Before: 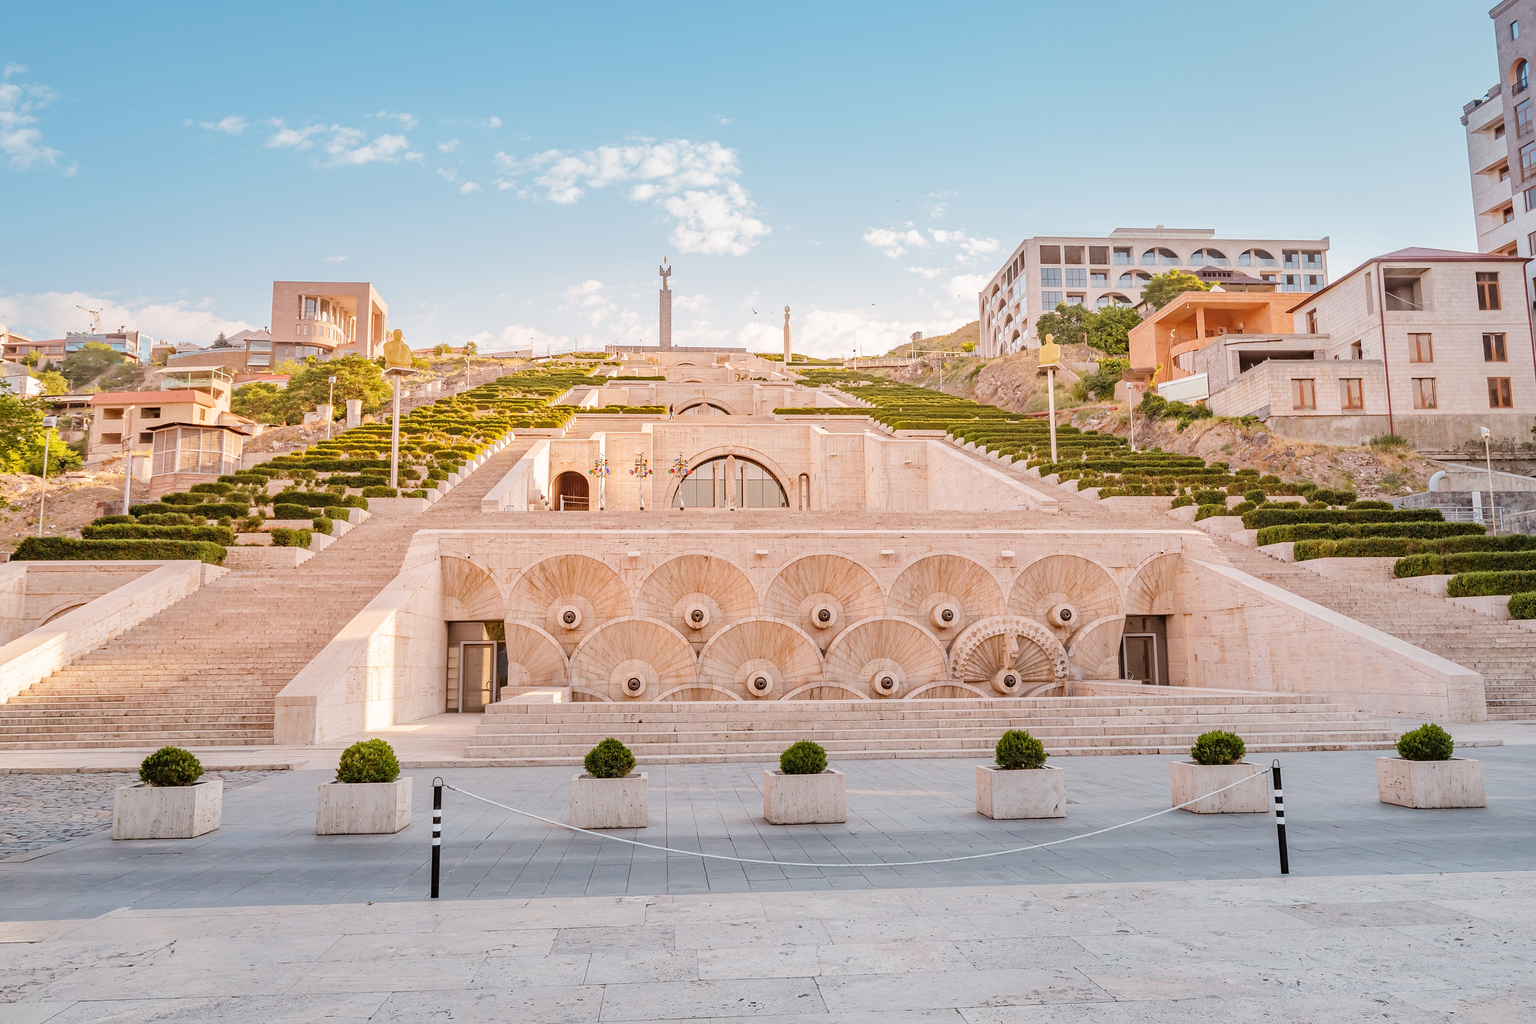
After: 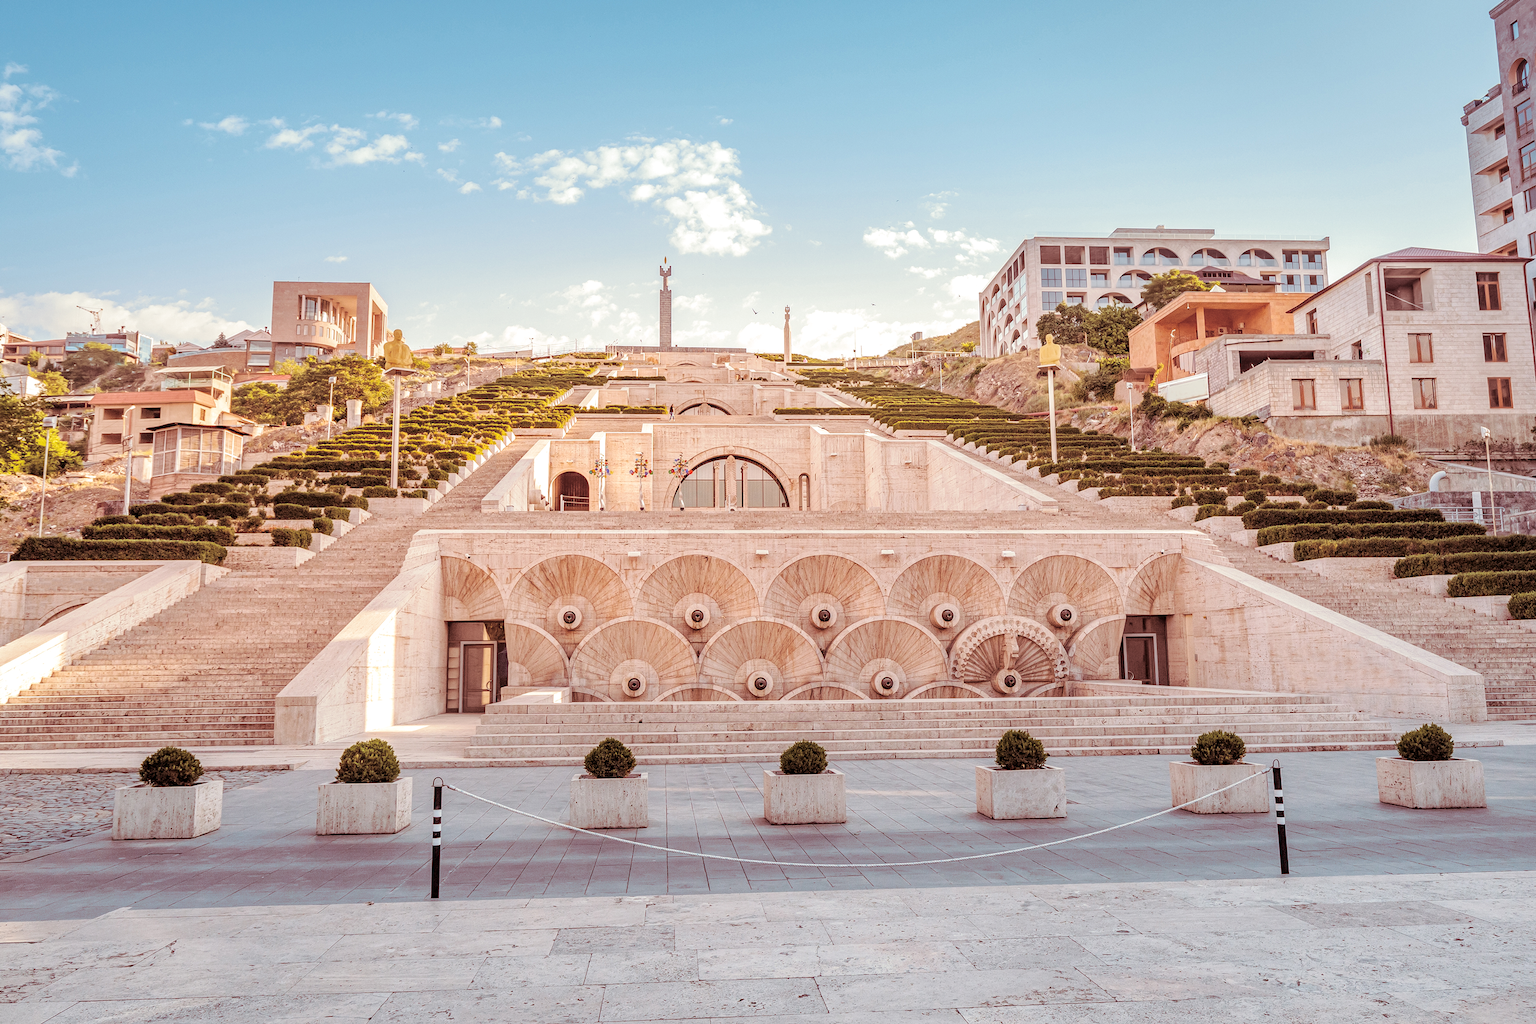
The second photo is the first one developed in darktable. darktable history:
local contrast: highlights 99%, shadows 86%, detail 160%, midtone range 0.2
split-toning: shadows › hue 360°
